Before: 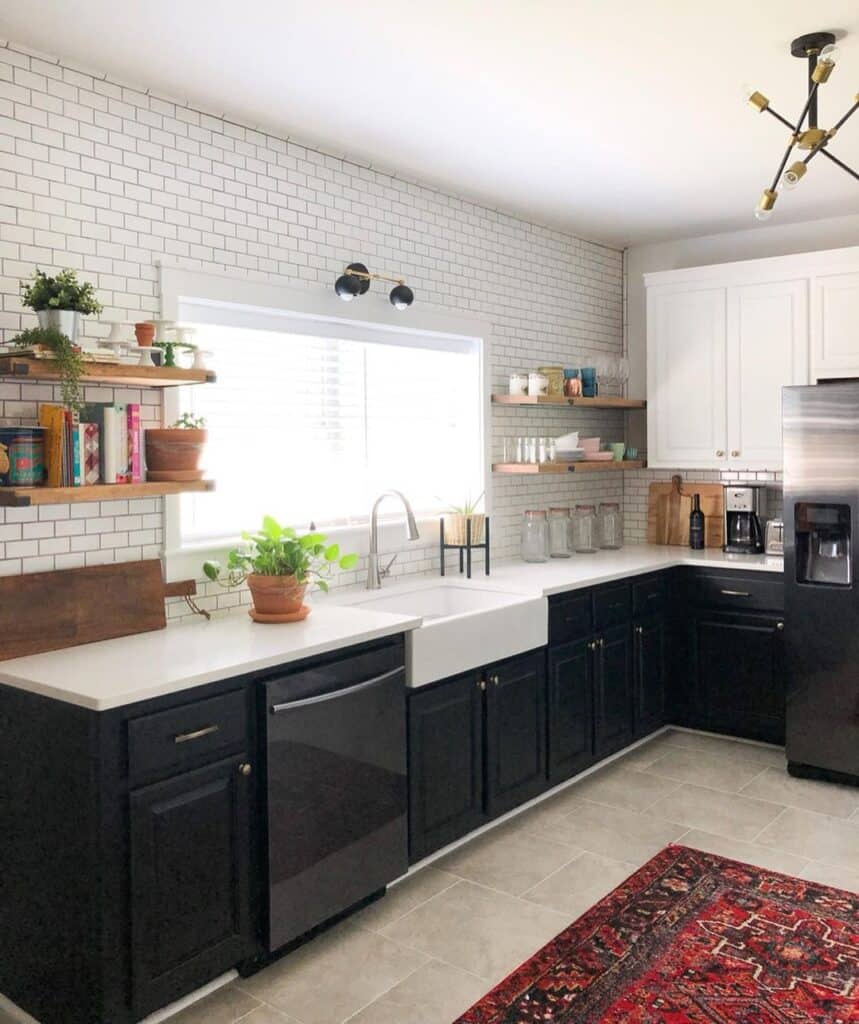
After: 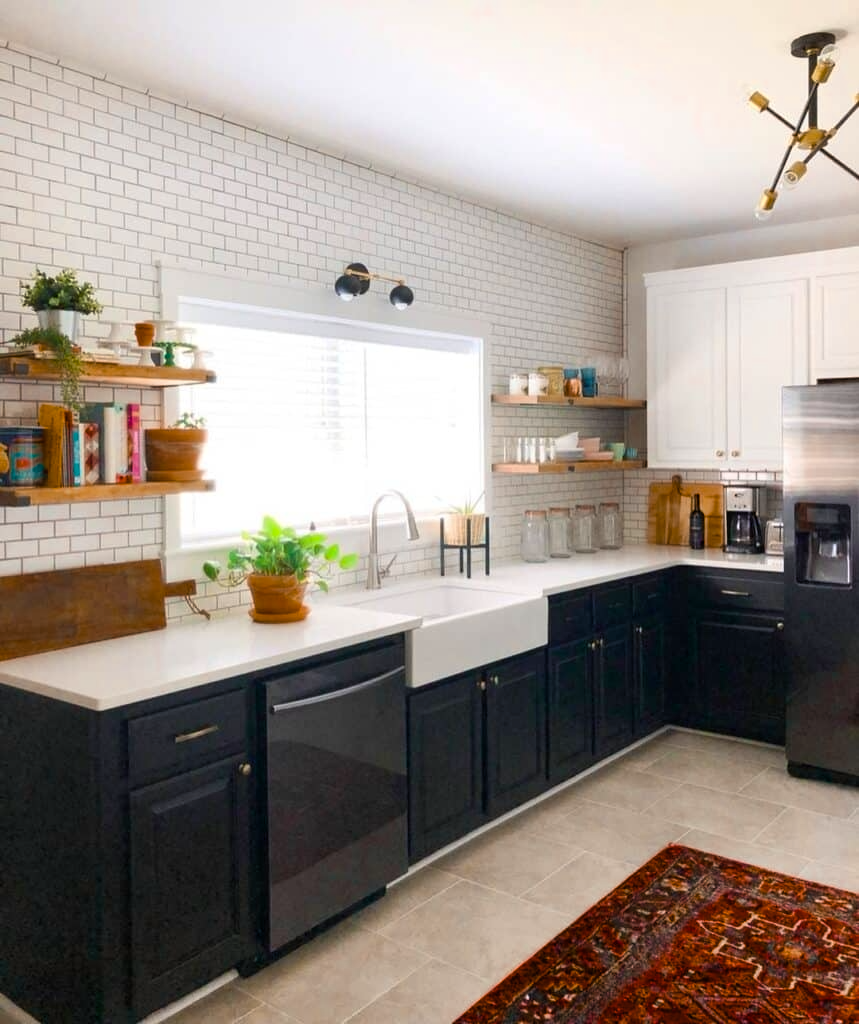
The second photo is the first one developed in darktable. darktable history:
color balance rgb: perceptual saturation grading › global saturation 20%, perceptual saturation grading › highlights 2.68%, perceptual saturation grading › shadows 50%
color equalizer: saturation › red 1.13, saturation › yellow 0.981, hue › red 8.94, hue › orange -9.24, hue › yellow 1.91, hue › green 37.76, brightness › red 0.754, brightness › orange 1.06, brightness › green 0.94, node placement 5°
